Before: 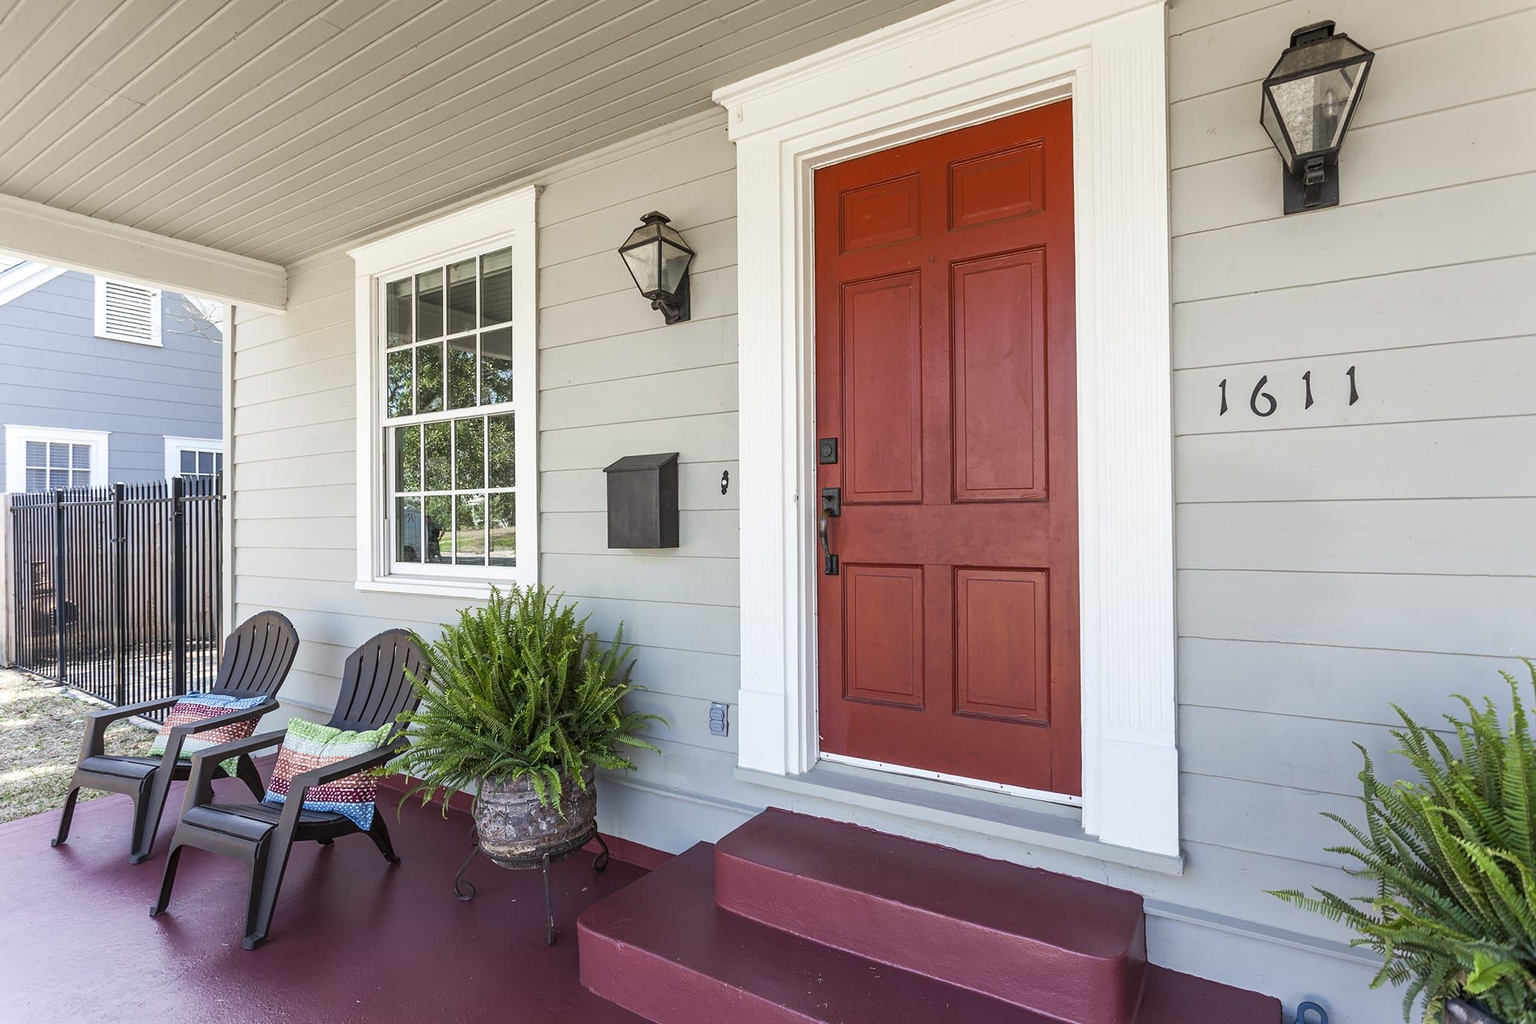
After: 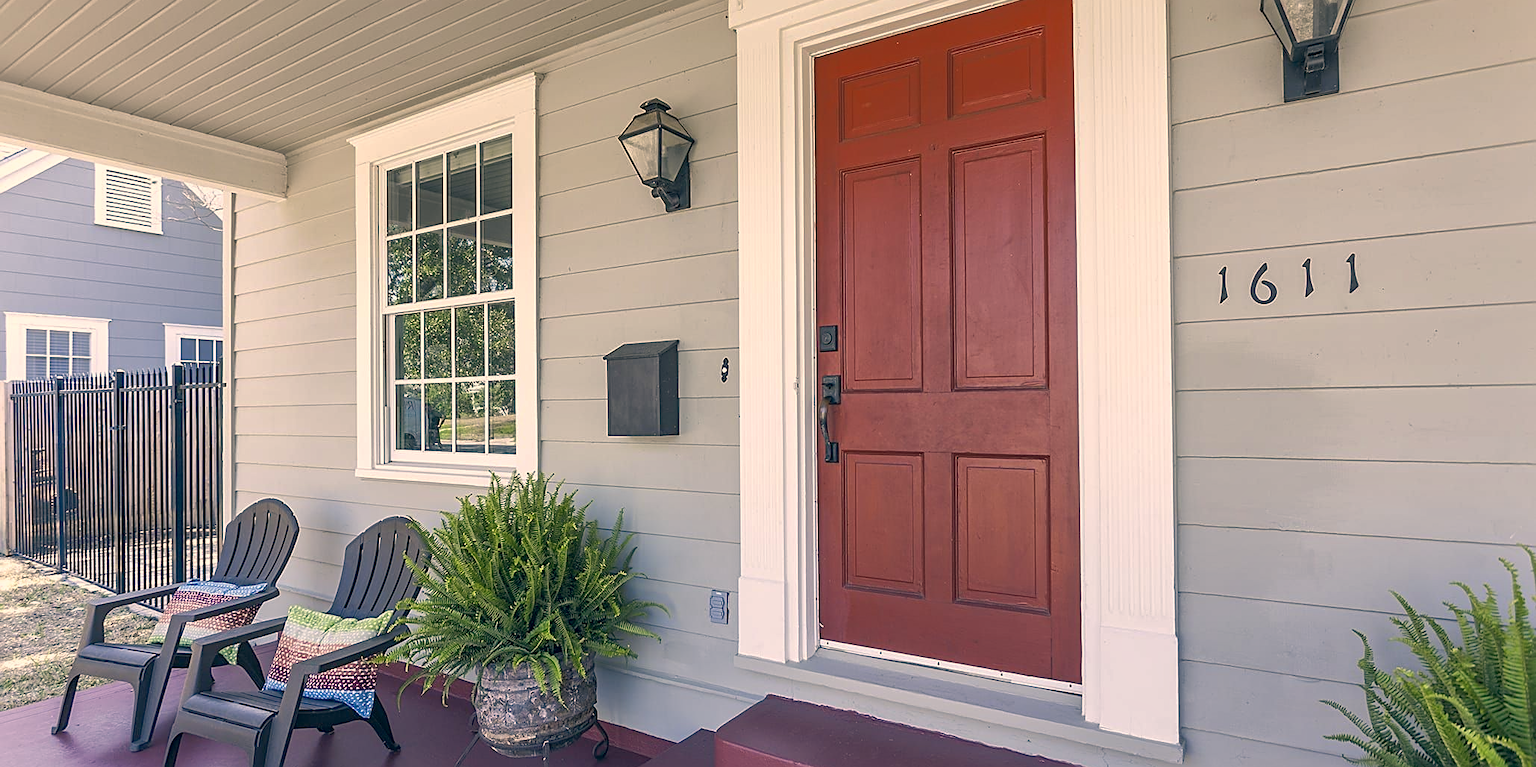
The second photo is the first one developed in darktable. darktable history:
color correction: highlights a* 10.32, highlights b* 14.66, shadows a* -9.59, shadows b* -15.02
sharpen: on, module defaults
shadows and highlights: on, module defaults
crop: top 11.038%, bottom 13.962%
